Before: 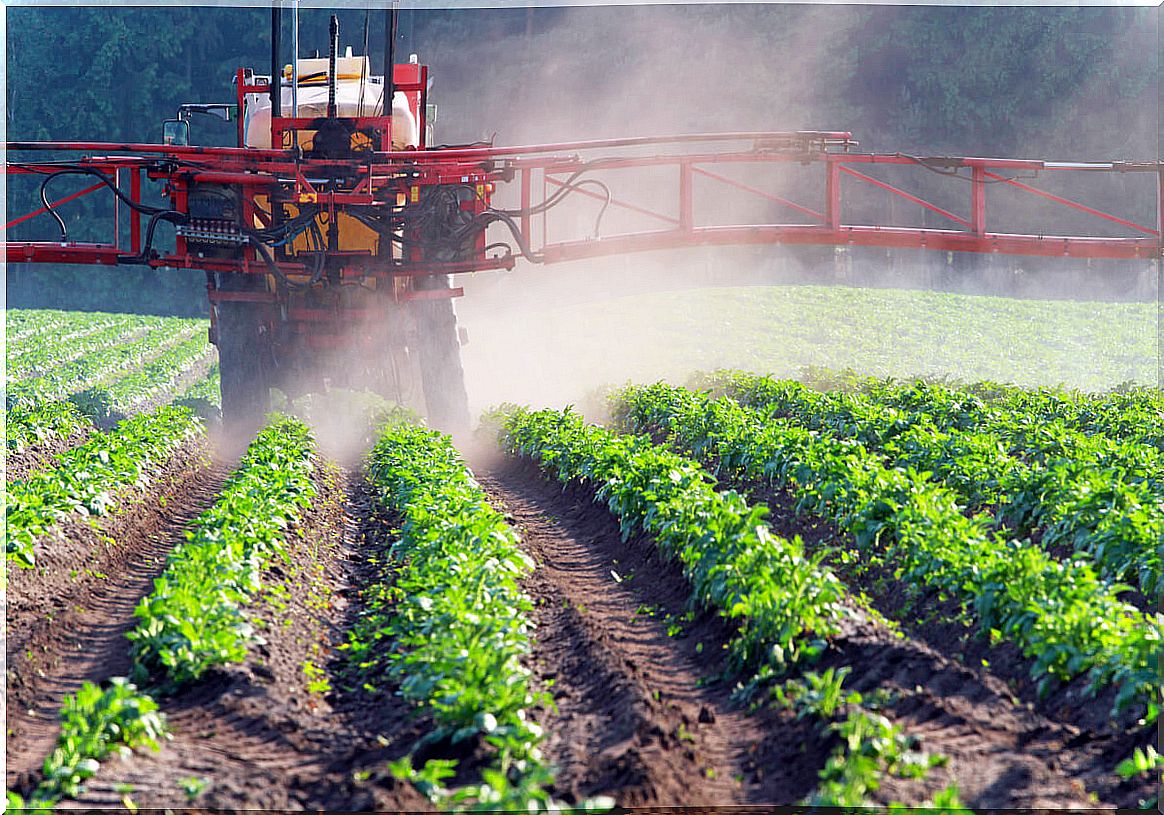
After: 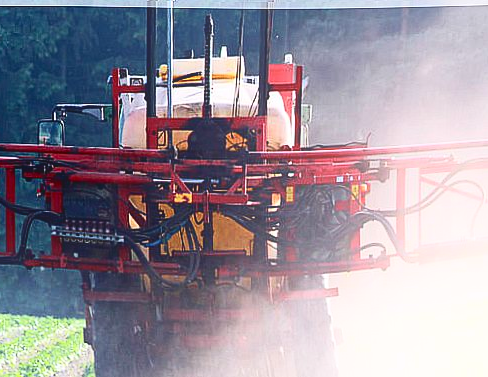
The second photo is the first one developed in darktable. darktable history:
contrast brightness saturation: contrast 0.28
crop and rotate: left 10.817%, top 0.062%, right 47.194%, bottom 53.626%
bloom: on, module defaults
